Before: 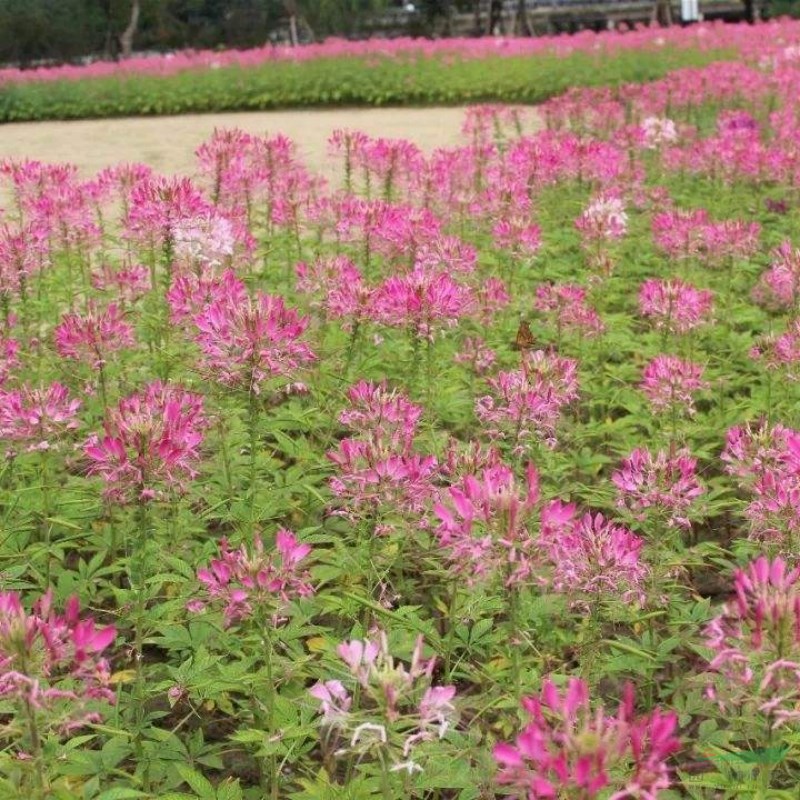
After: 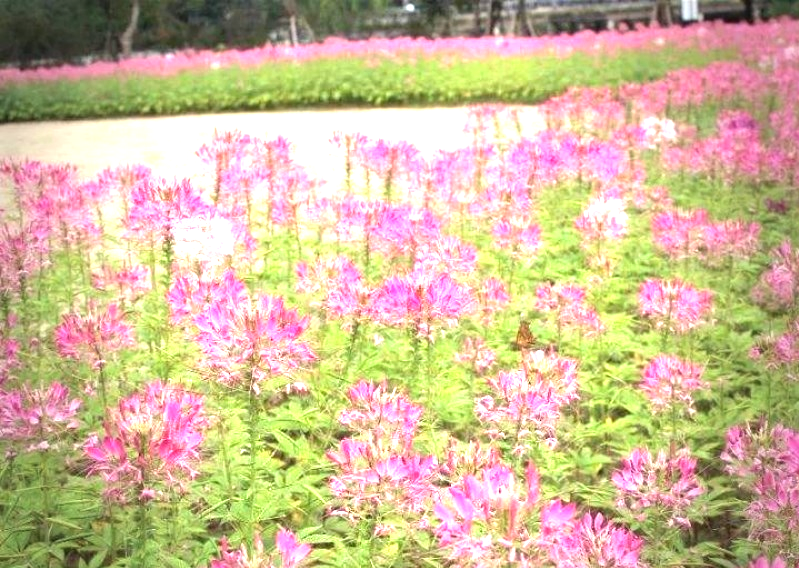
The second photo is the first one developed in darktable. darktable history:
crop: right 0.001%, bottom 28.908%
vignetting: fall-off start 64.77%, brightness -0.587, saturation -0.12, center (-0.012, 0), width/height ratio 0.874
exposure: black level correction 0, exposure 1.509 EV, compensate exposure bias true, compensate highlight preservation false
